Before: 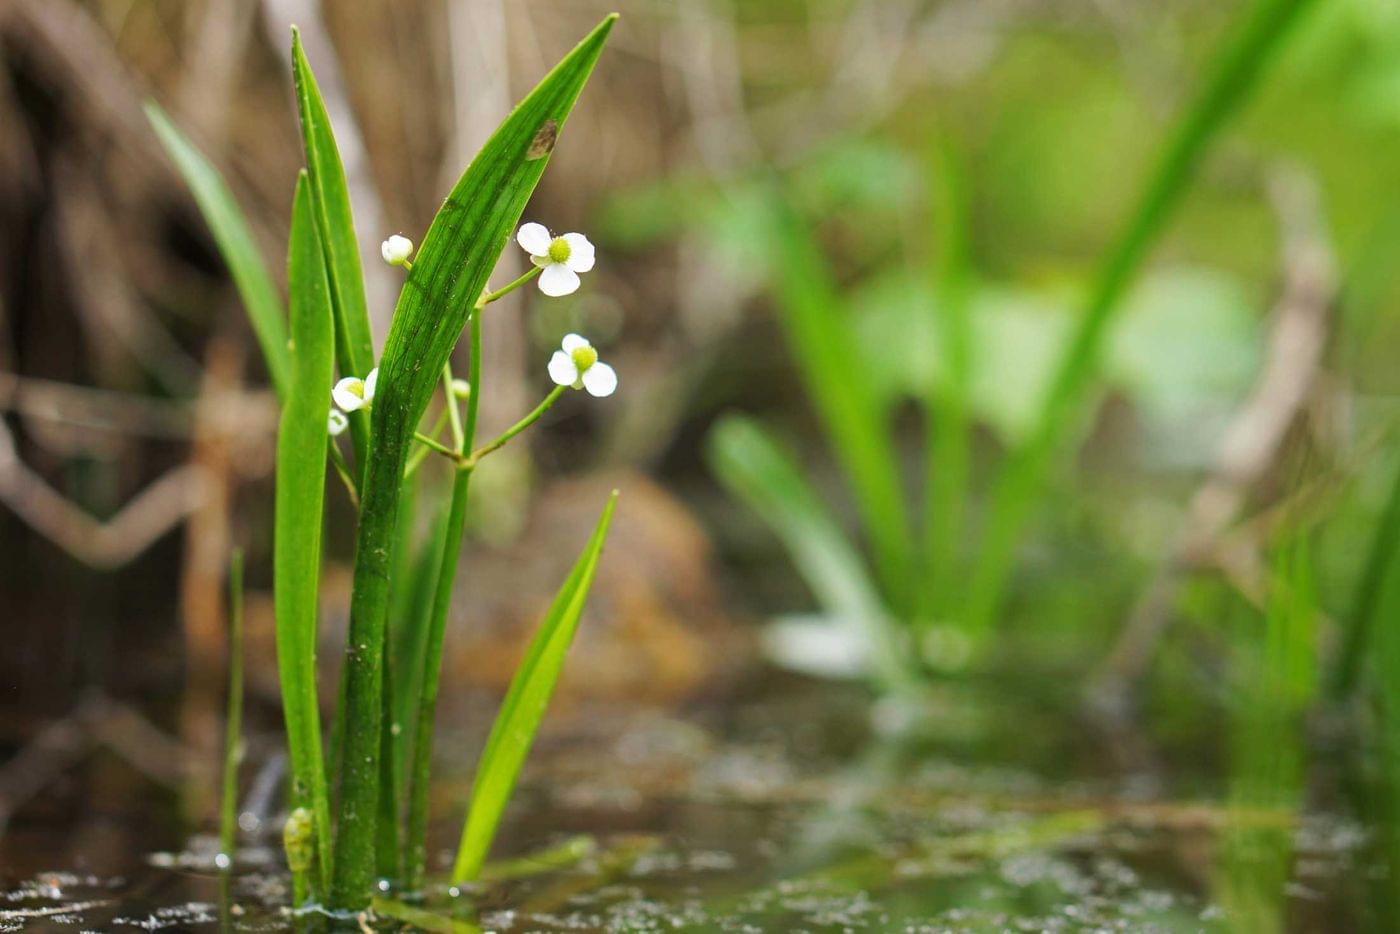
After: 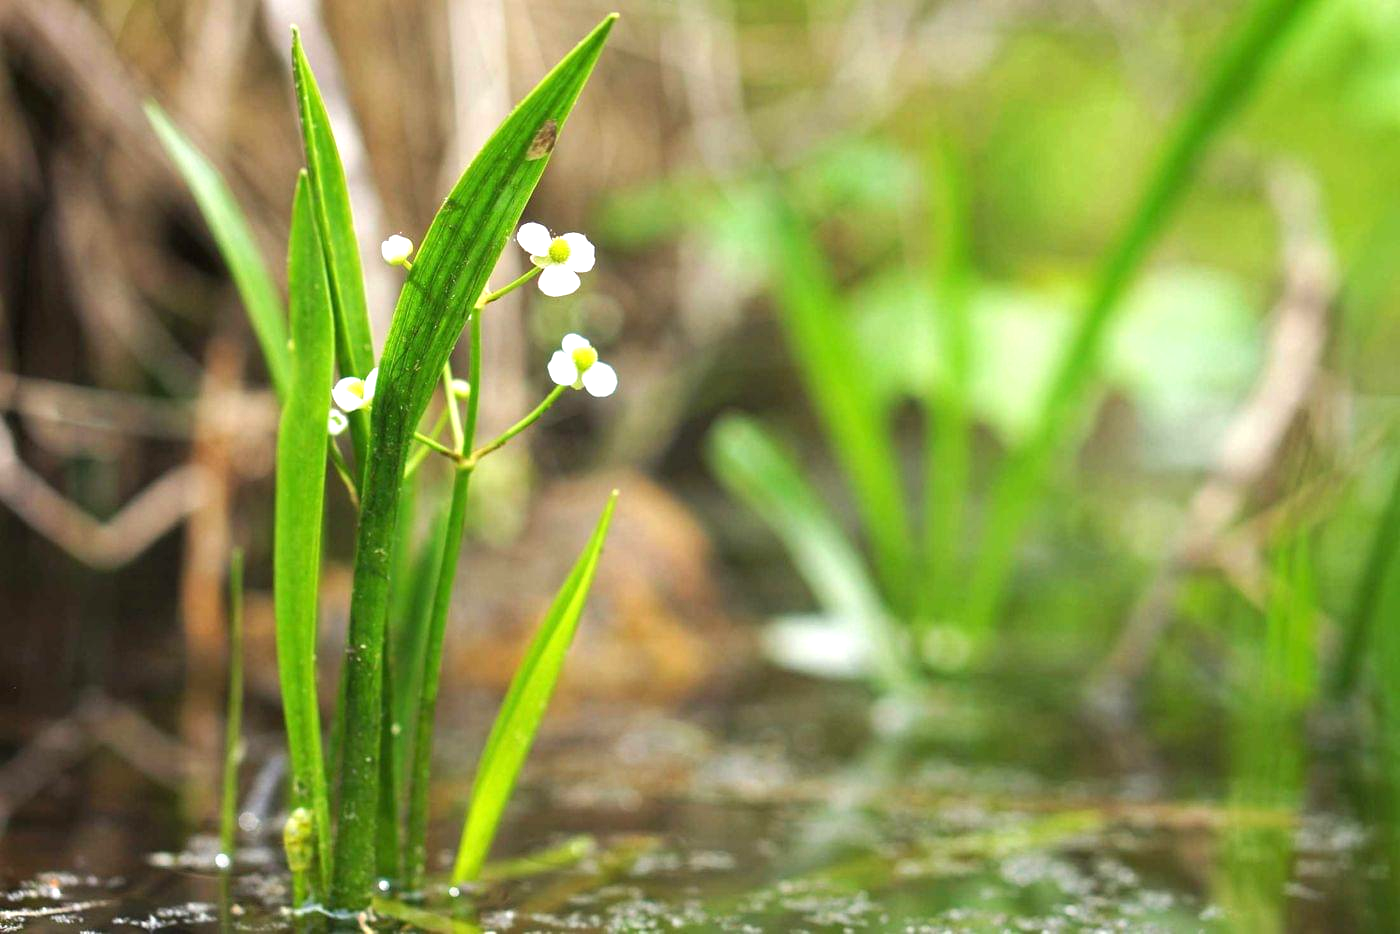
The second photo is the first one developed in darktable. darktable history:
tone equalizer: on, module defaults
exposure: black level correction 0, exposure 0.7 EV, compensate exposure bias true, compensate highlight preservation false
